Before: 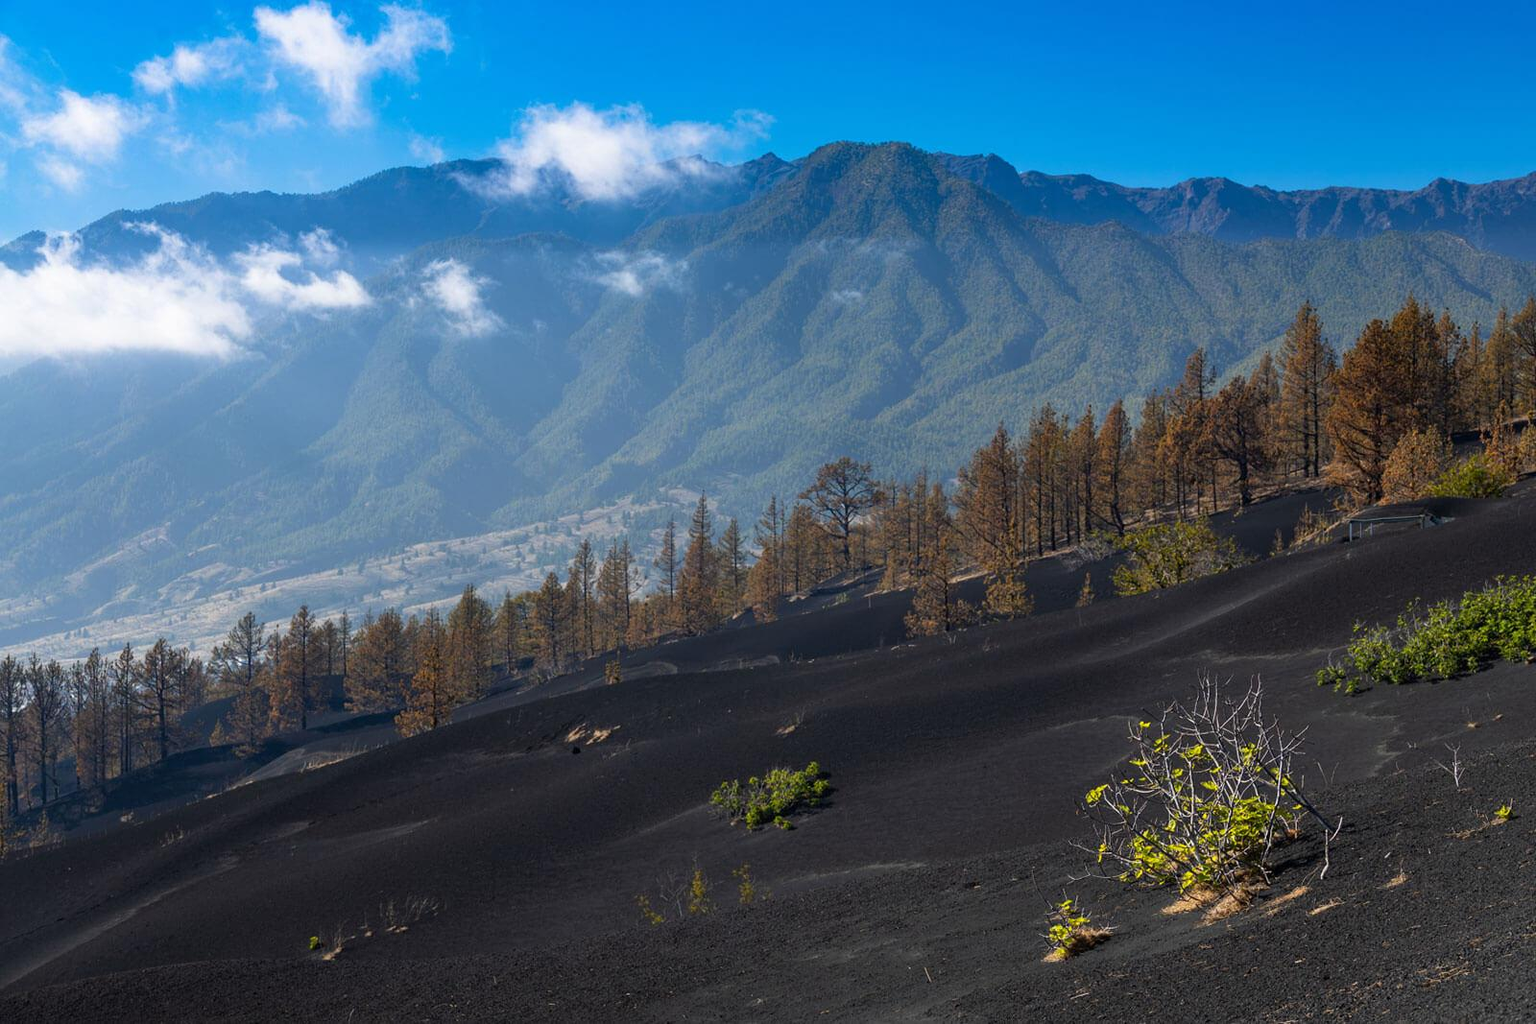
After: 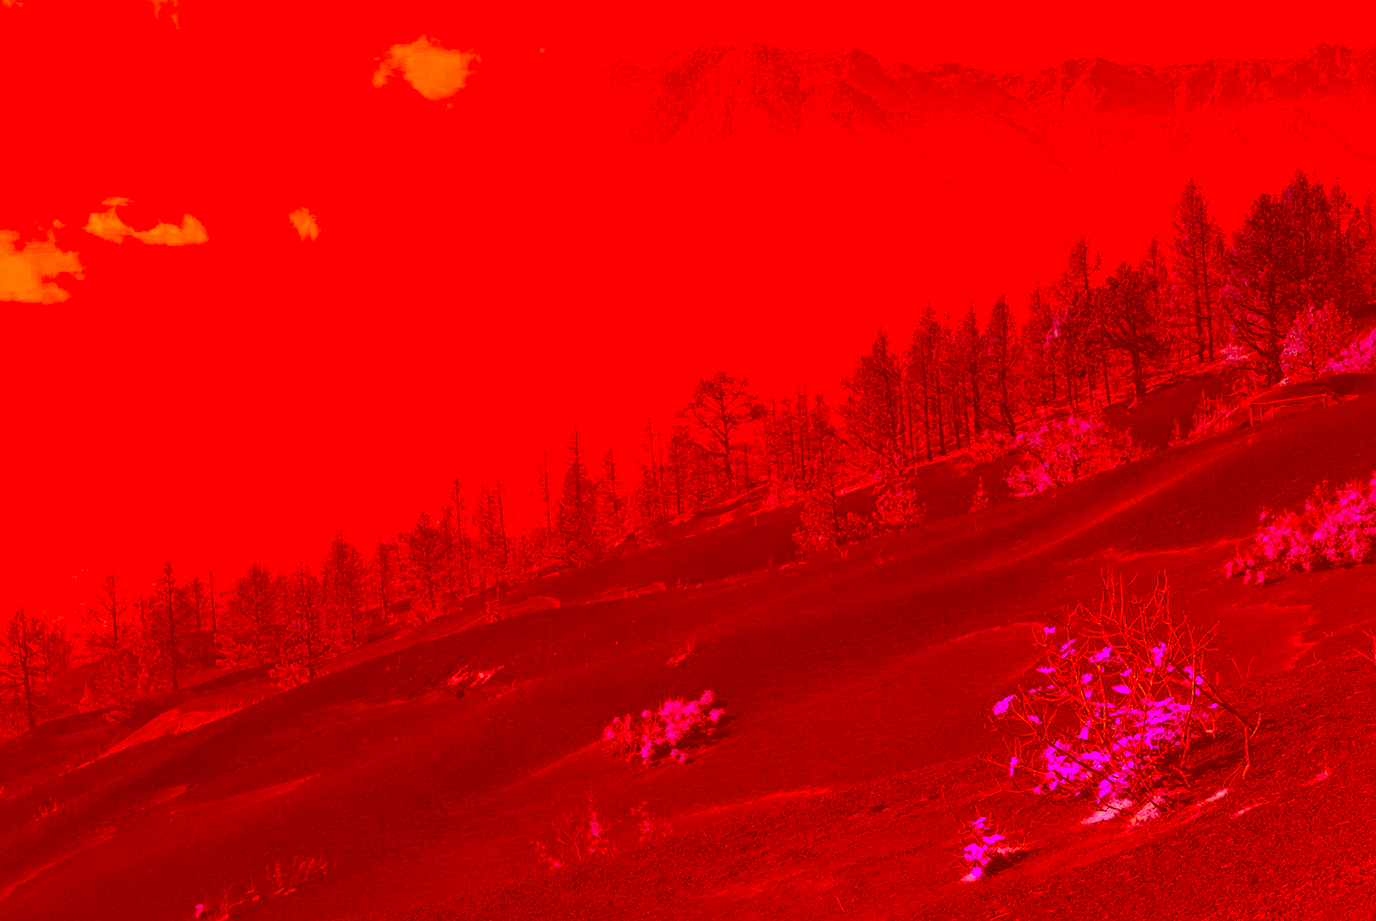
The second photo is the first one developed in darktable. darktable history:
crop and rotate: angle 3.58°, left 6.088%, top 5.681%
local contrast: mode bilateral grid, contrast 50, coarseness 50, detail 150%, midtone range 0.2
color correction: highlights a* -39.63, highlights b* -39.5, shadows a* -39.89, shadows b* -39.49, saturation -2.97
exposure: compensate highlight preservation false
